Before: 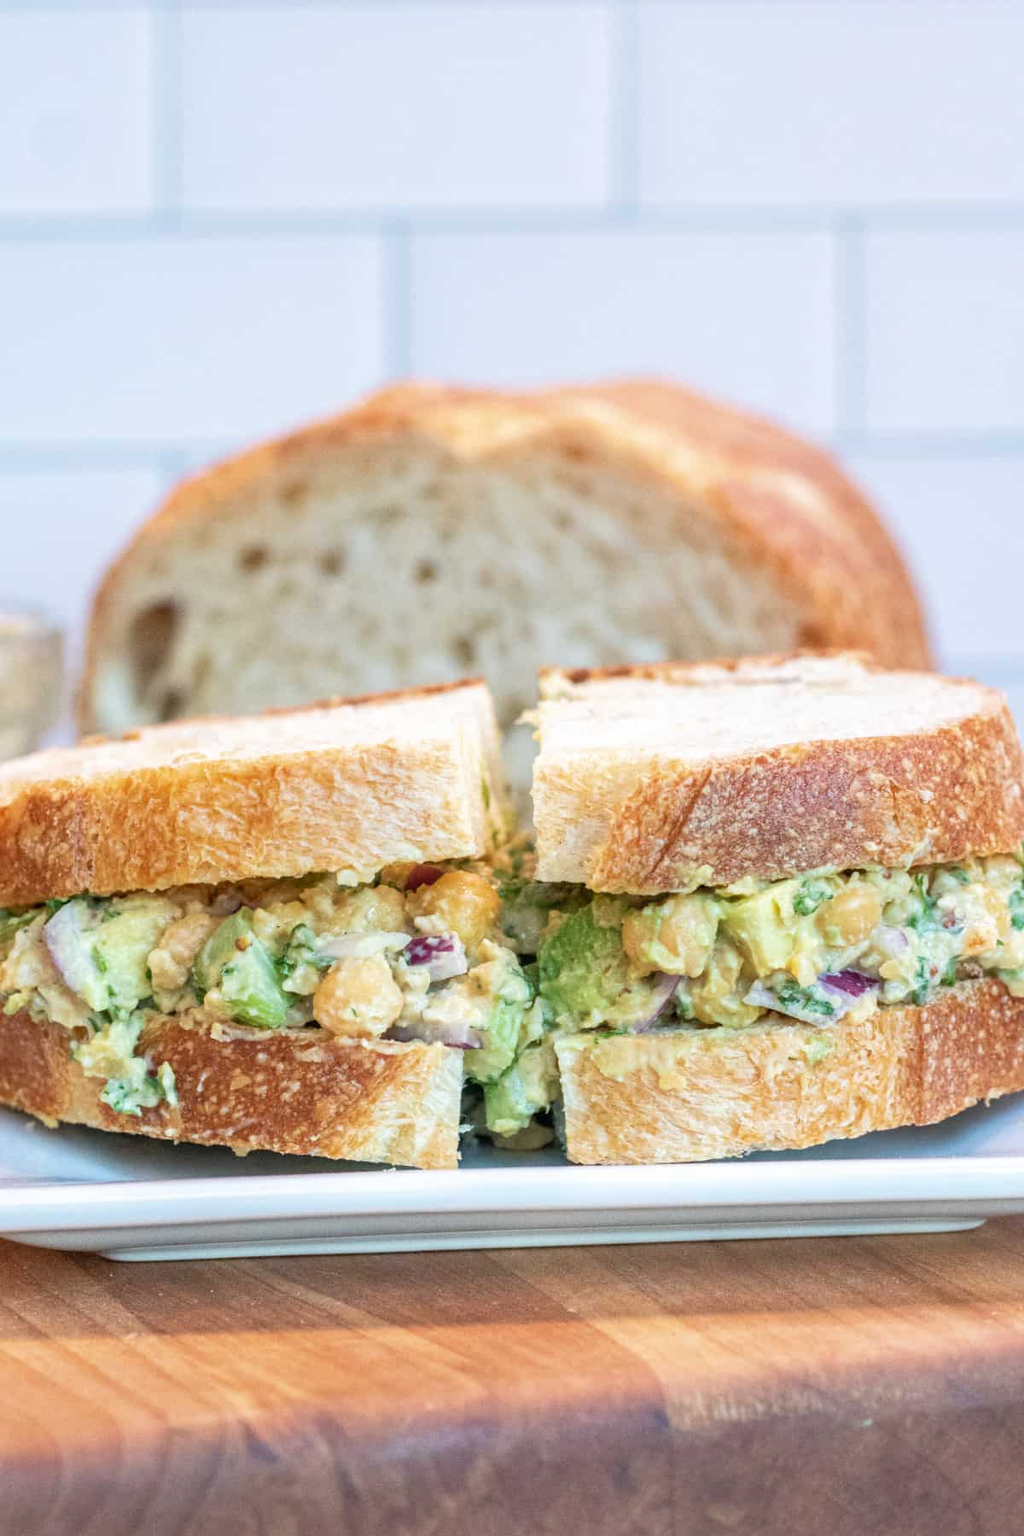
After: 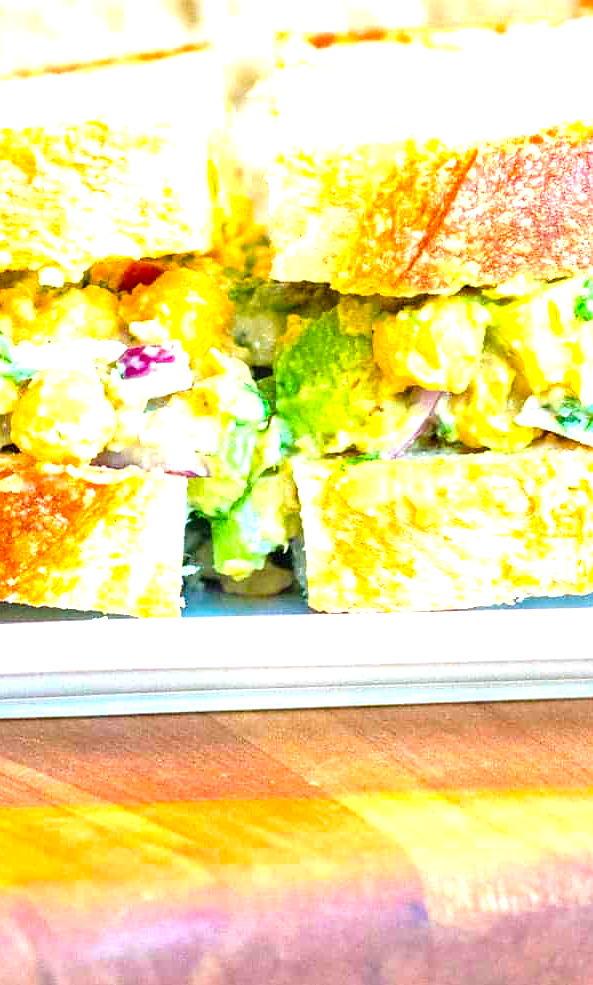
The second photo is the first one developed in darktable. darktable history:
crop: left 29.672%, top 41.786%, right 20.851%, bottom 3.487%
sharpen: radius 1, threshold 1
vibrance: on, module defaults
color zones: curves: ch1 [(0, 0.469) (0.001, 0.469) (0.12, 0.446) (0.248, 0.469) (0.5, 0.5) (0.748, 0.5) (0.999, 0.469) (1, 0.469)]
contrast brightness saturation: contrast 0.08, saturation 0.2
color balance rgb: linear chroma grading › global chroma 15%, perceptual saturation grading › global saturation 30%
exposure: black level correction 0, exposure 1.45 EV, compensate exposure bias true, compensate highlight preservation false
